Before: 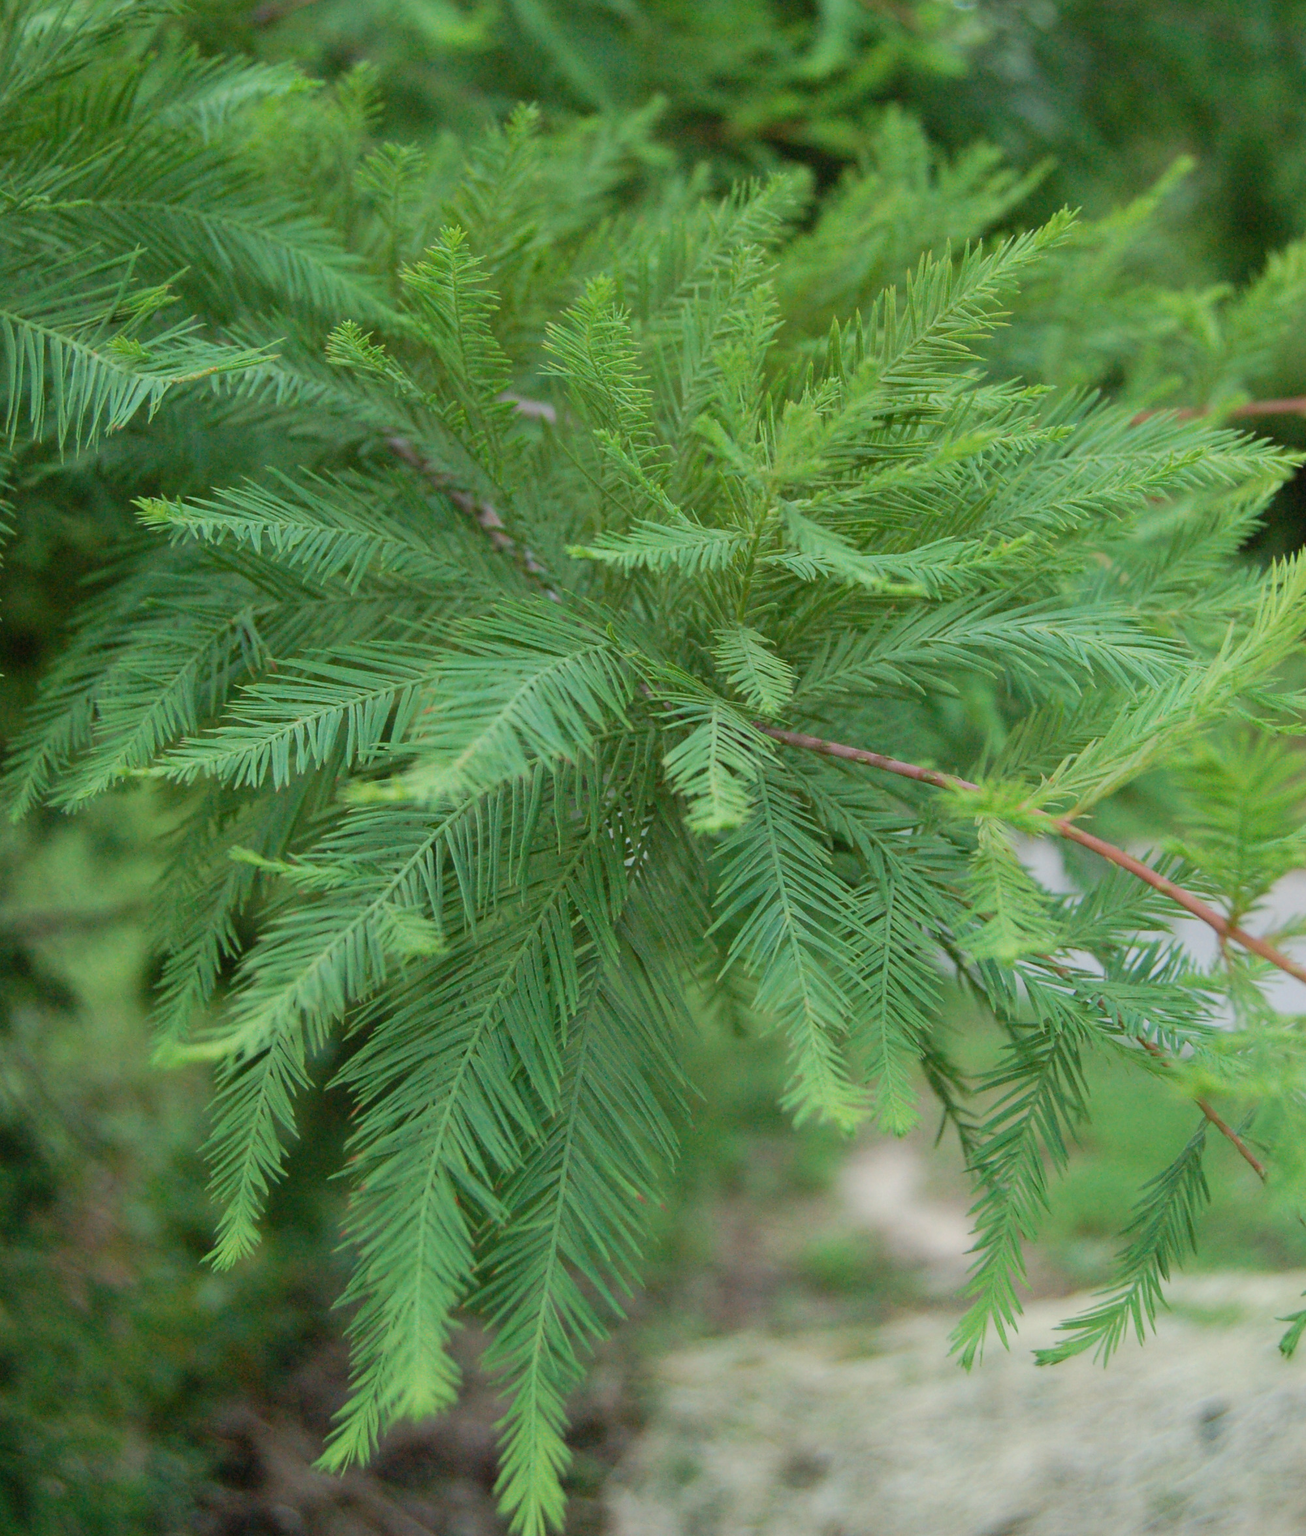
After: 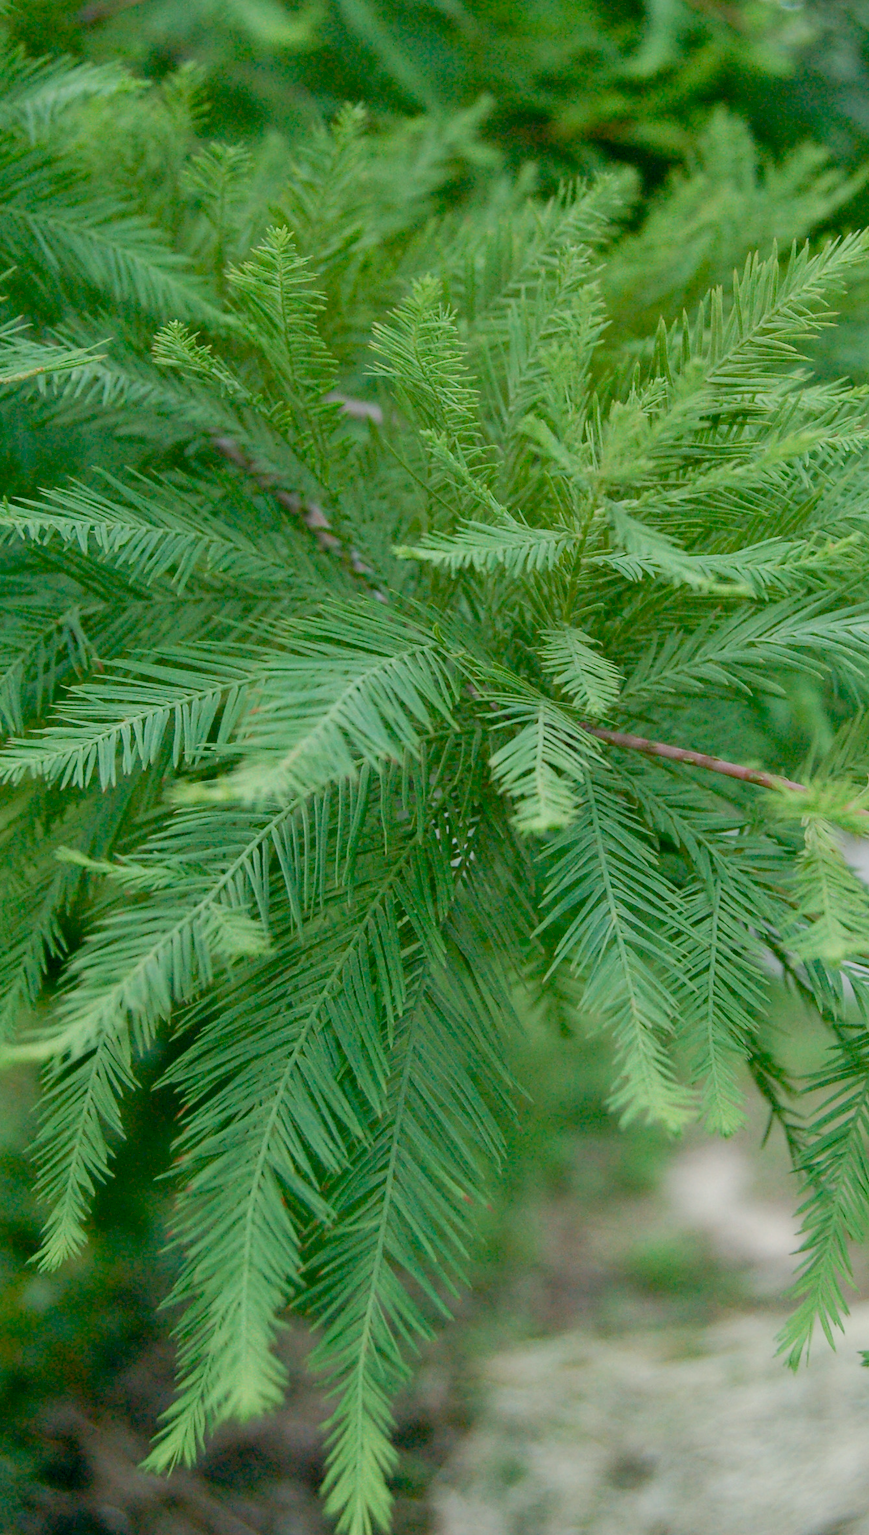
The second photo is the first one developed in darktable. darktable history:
crop and rotate: left 13.327%, right 20.051%
color balance rgb: global offset › luminance -0.313%, global offset › chroma 0.108%, global offset › hue 165.82°, perceptual saturation grading › global saturation 20%, perceptual saturation grading › highlights -50.155%, perceptual saturation grading › shadows 30.911%
